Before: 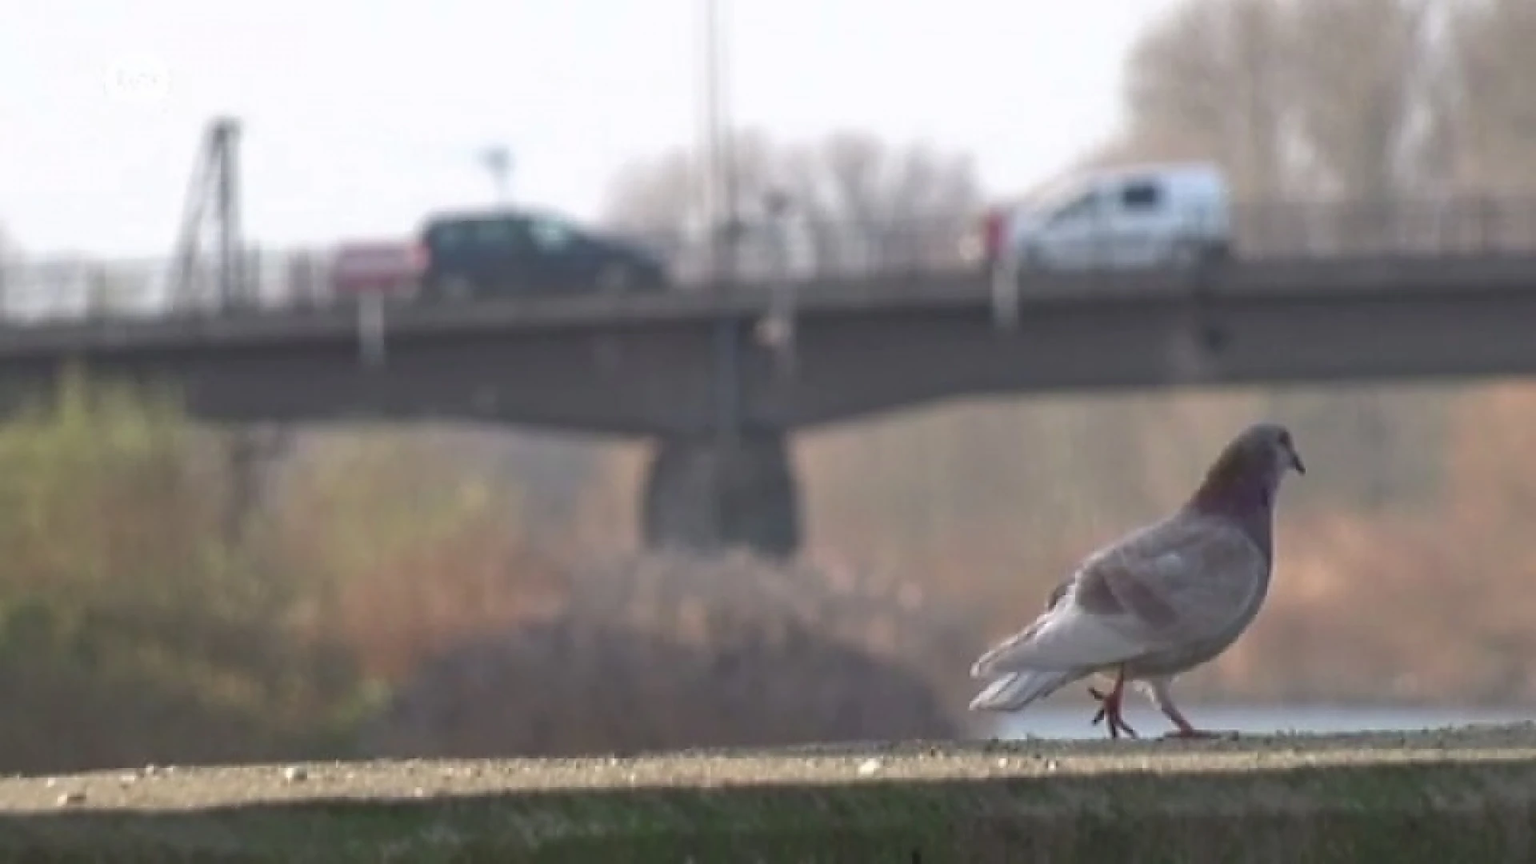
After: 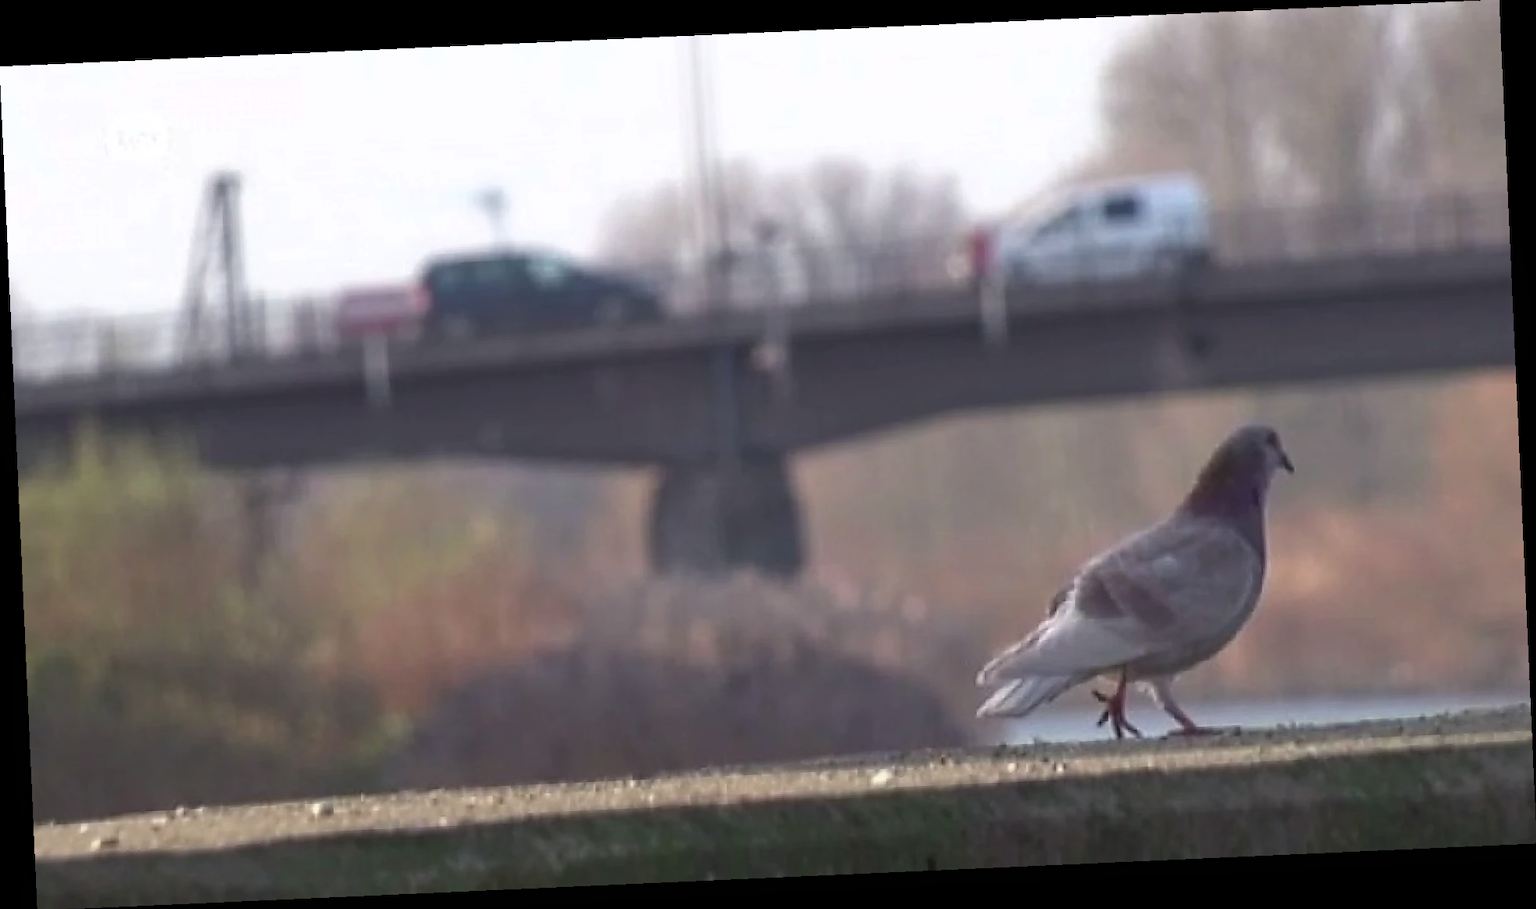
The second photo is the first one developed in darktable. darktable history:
exposure: exposure -0.05 EV
contrast equalizer: y [[0.5, 0.5, 0.478, 0.5, 0.5, 0.5], [0.5 ×6], [0.5 ×6], [0 ×6], [0 ×6]]
color balance: gamma [0.9, 0.988, 0.975, 1.025], gain [1.05, 1, 1, 1]
rotate and perspective: rotation -2.56°, automatic cropping off
